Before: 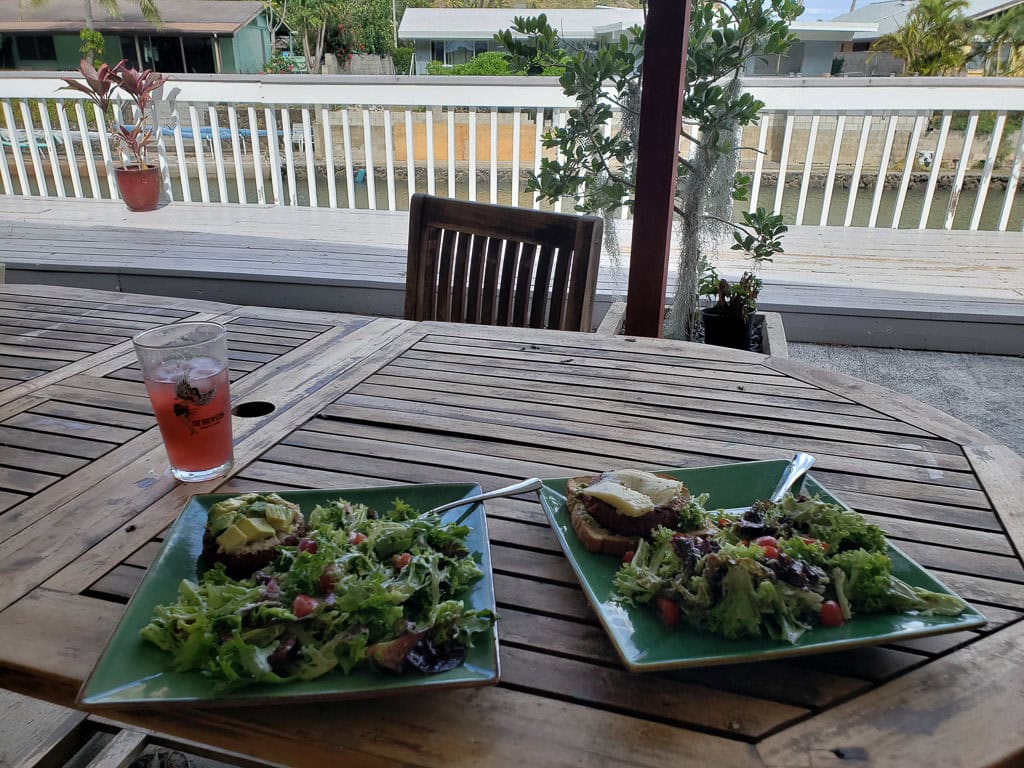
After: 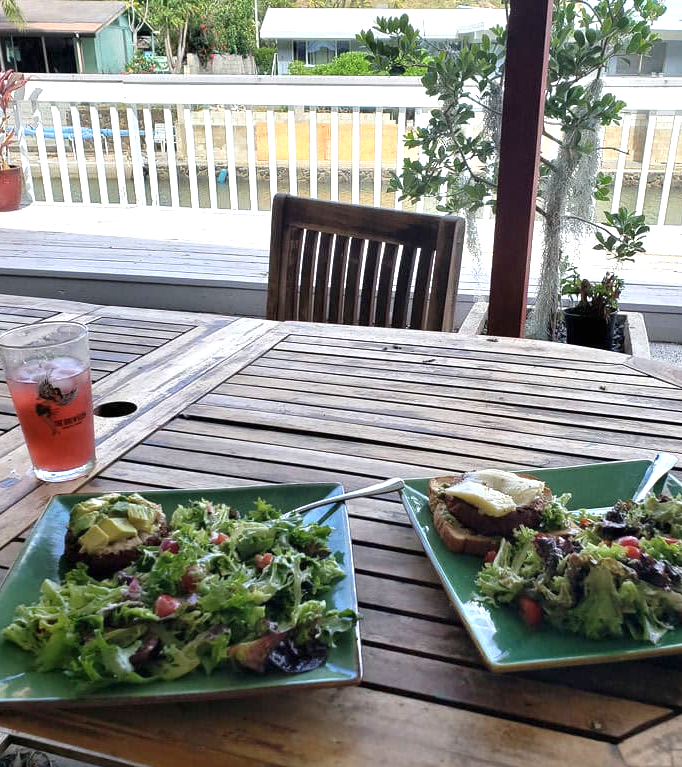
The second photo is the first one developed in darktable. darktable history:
crop and rotate: left 13.537%, right 19.796%
exposure: black level correction 0, exposure 1 EV, compensate exposure bias true, compensate highlight preservation false
